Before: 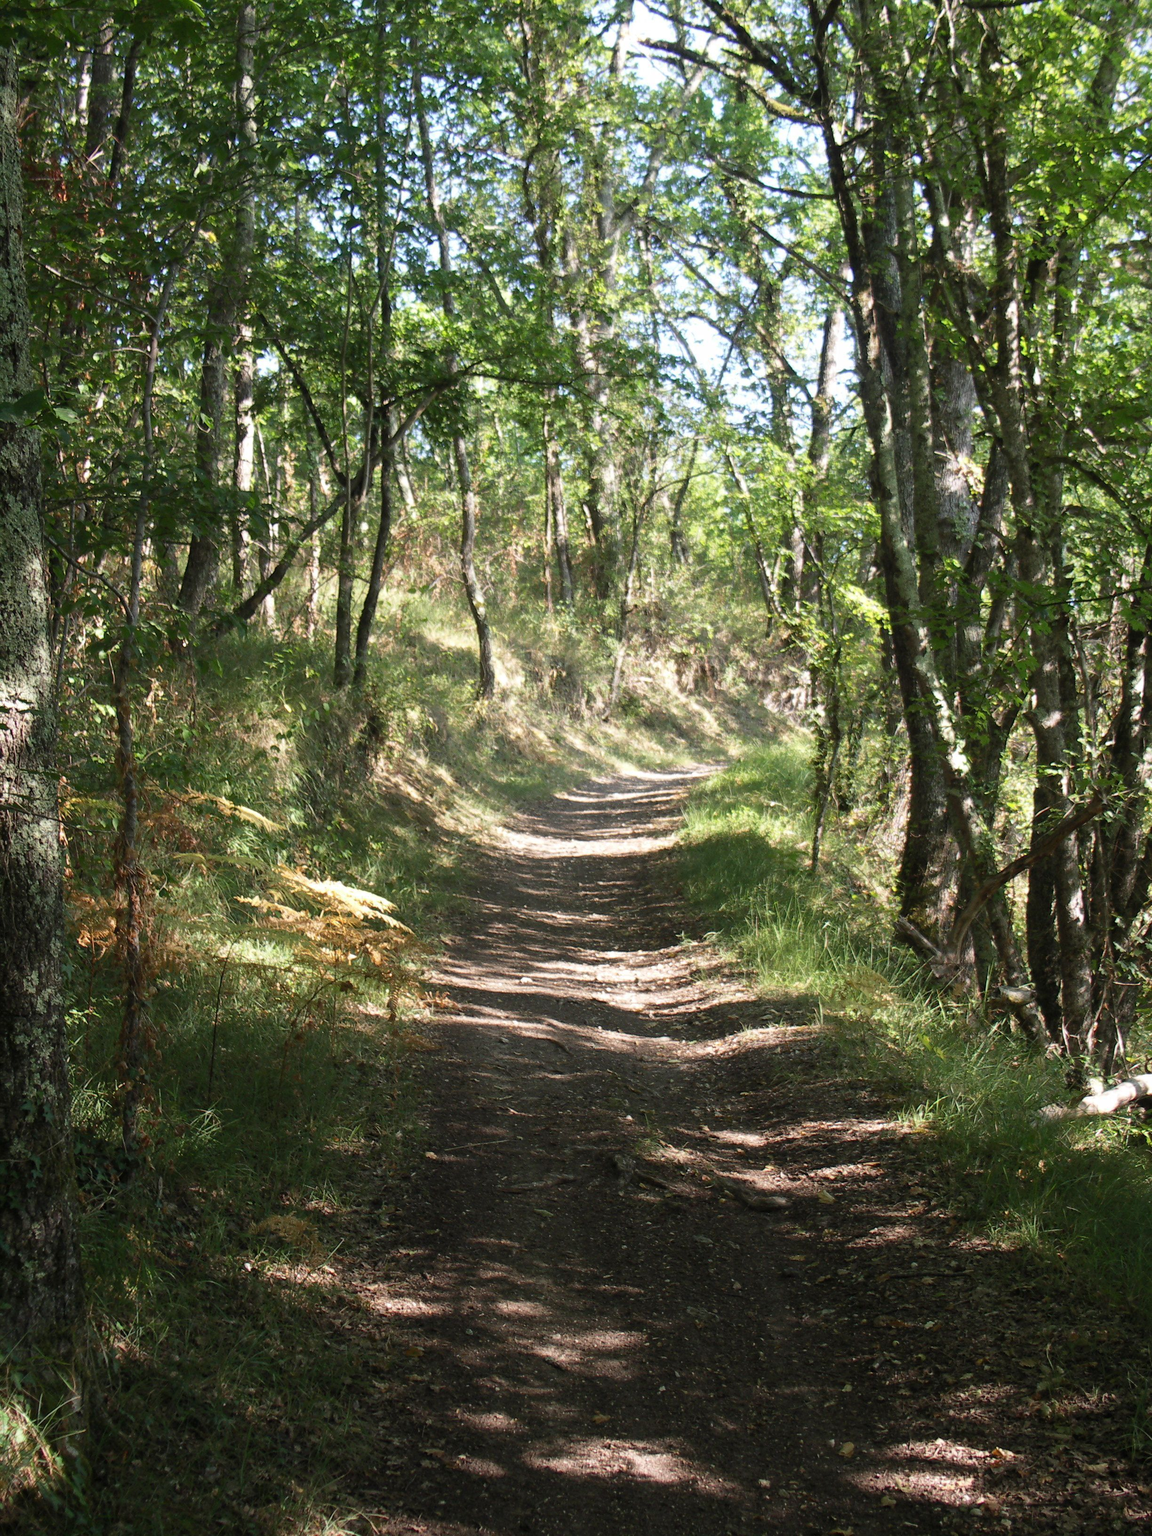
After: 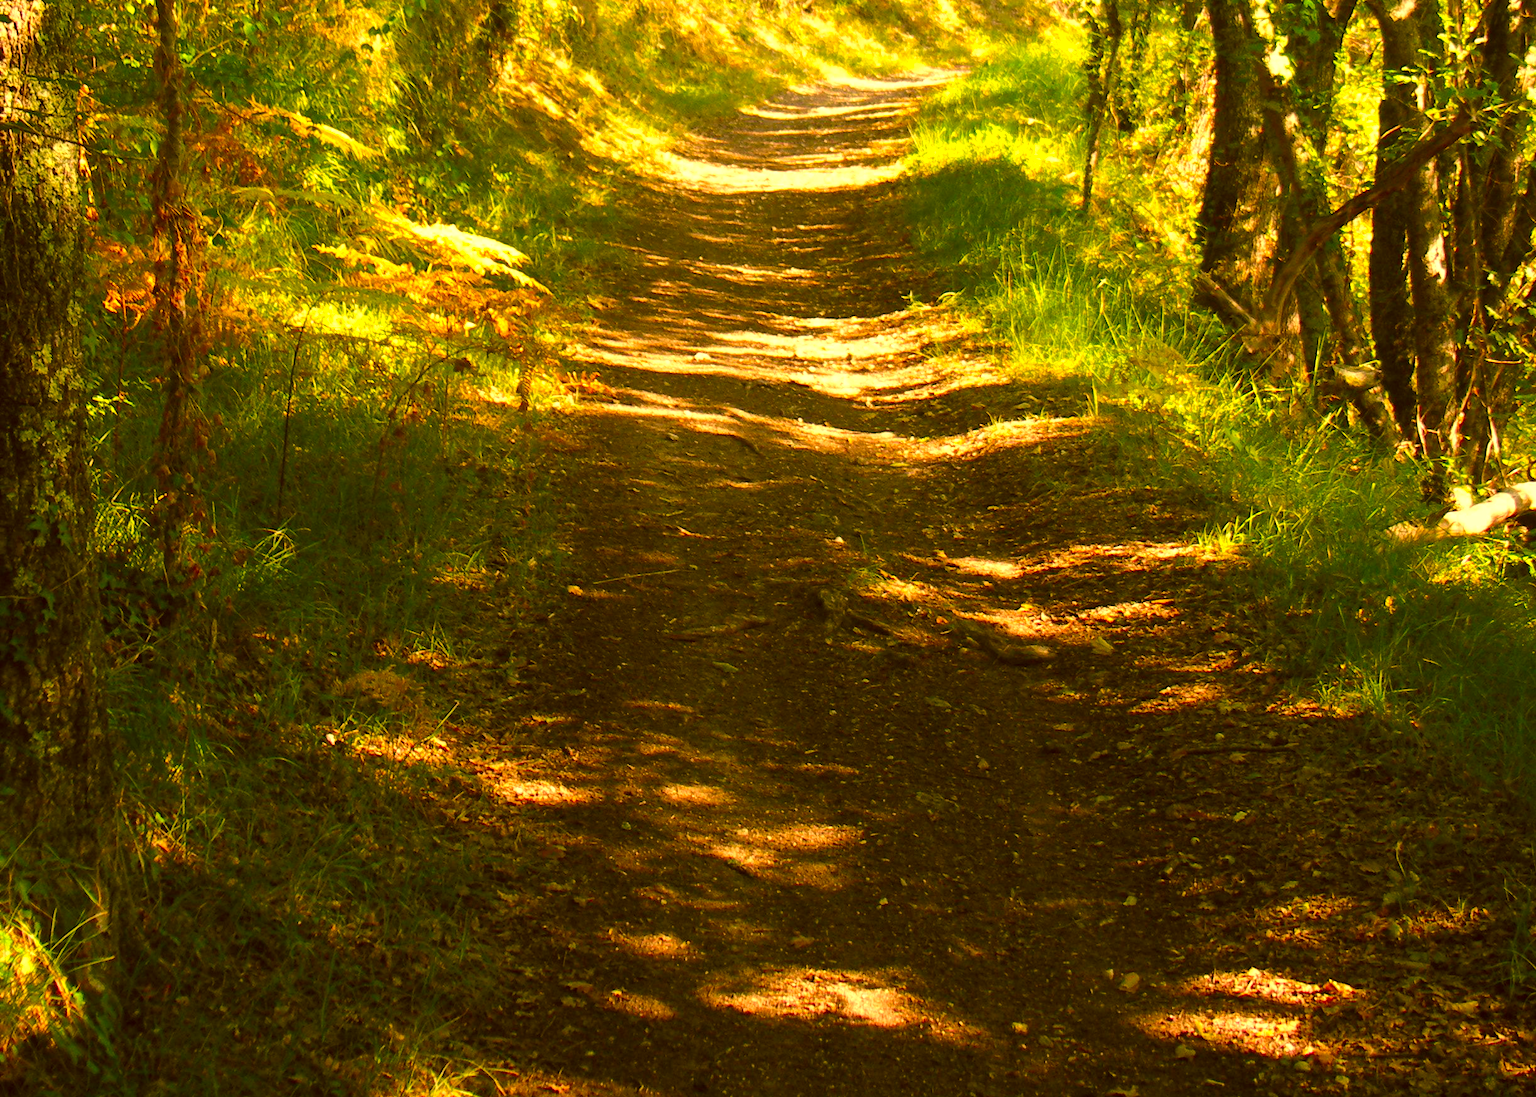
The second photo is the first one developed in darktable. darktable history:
crop and rotate: top 46.446%, right 0.015%
color correction: highlights a* 10.59, highlights b* 30.04, shadows a* 2.79, shadows b* 16.81, saturation 1.75
exposure: exposure 0.6 EV, compensate highlight preservation false
